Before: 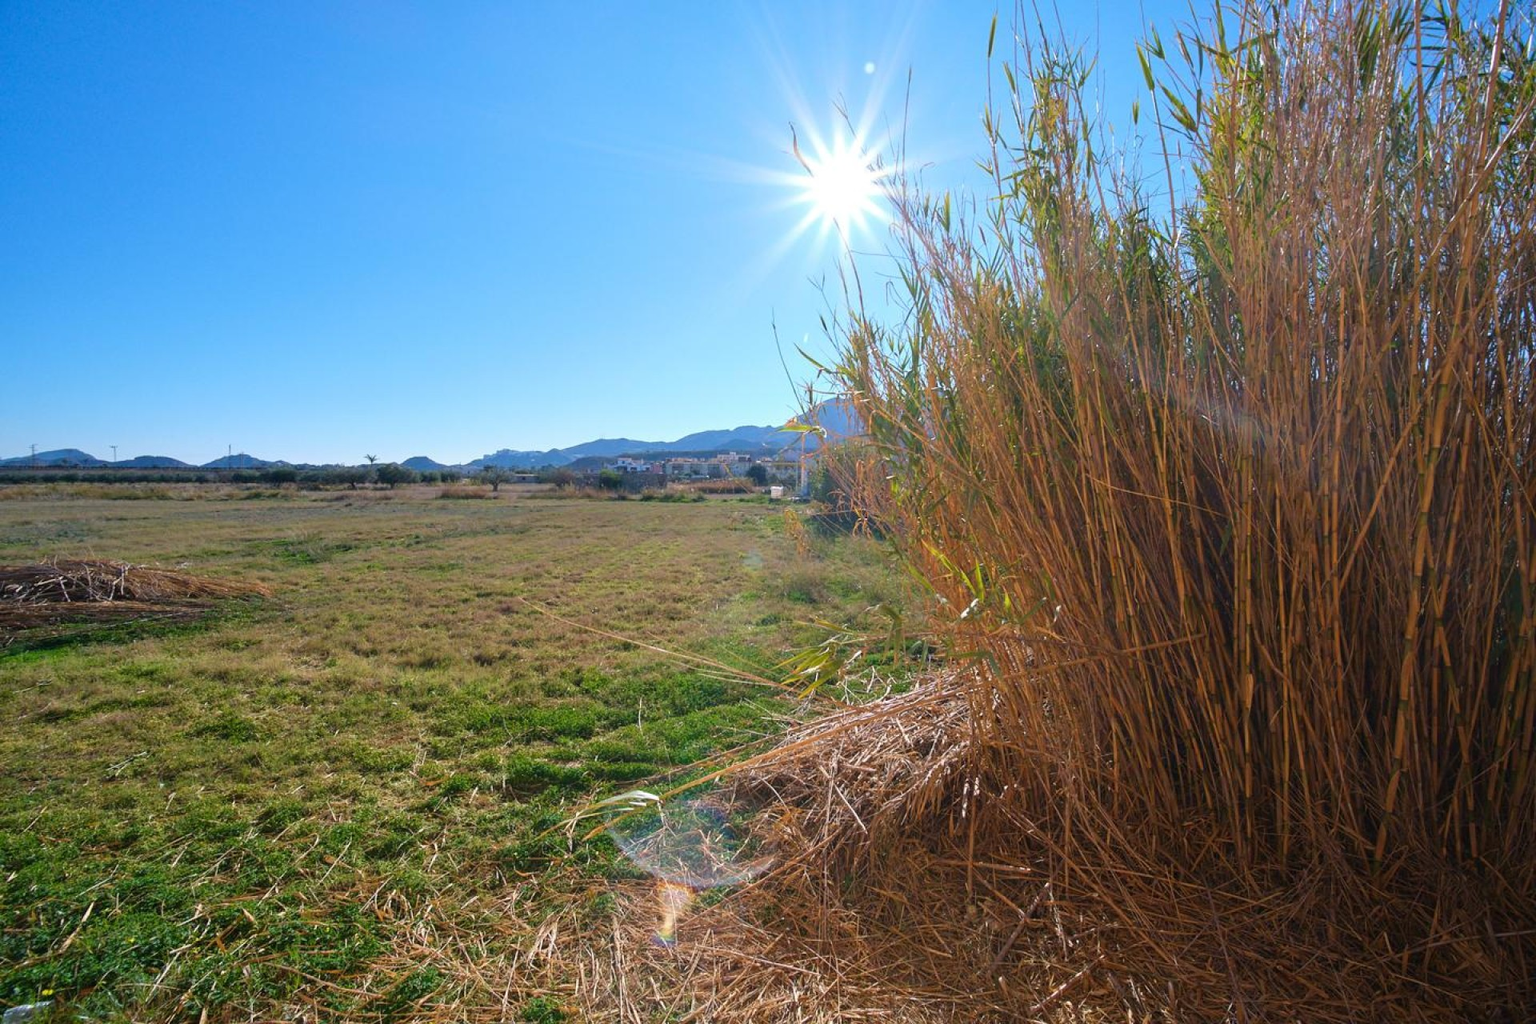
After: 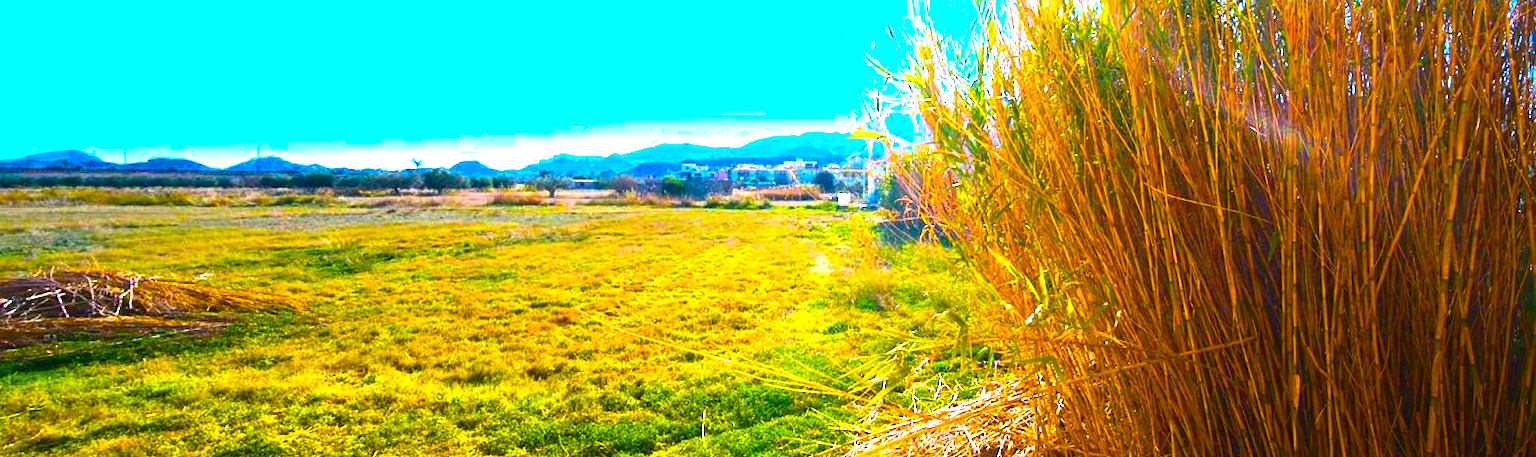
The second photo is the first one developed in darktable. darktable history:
color balance rgb: linear chroma grading › global chroma 20%, perceptual saturation grading › global saturation 65%, perceptual saturation grading › highlights 60%, perceptual saturation grading › mid-tones 50%, perceptual saturation grading › shadows 50%, perceptual brilliance grading › global brilliance 30%, perceptual brilliance grading › highlights 50%, perceptual brilliance grading › mid-tones 50%, perceptual brilliance grading › shadows -22%, global vibrance 20%
contrast equalizer: octaves 7, y [[0.6 ×6], [0.55 ×6], [0 ×6], [0 ×6], [0 ×6]], mix -0.3
color balance: mode lift, gamma, gain (sRGB)
crop and rotate: top 26.056%, bottom 25.543%
rotate and perspective: rotation -0.013°, lens shift (vertical) -0.027, lens shift (horizontal) 0.178, crop left 0.016, crop right 0.989, crop top 0.082, crop bottom 0.918
